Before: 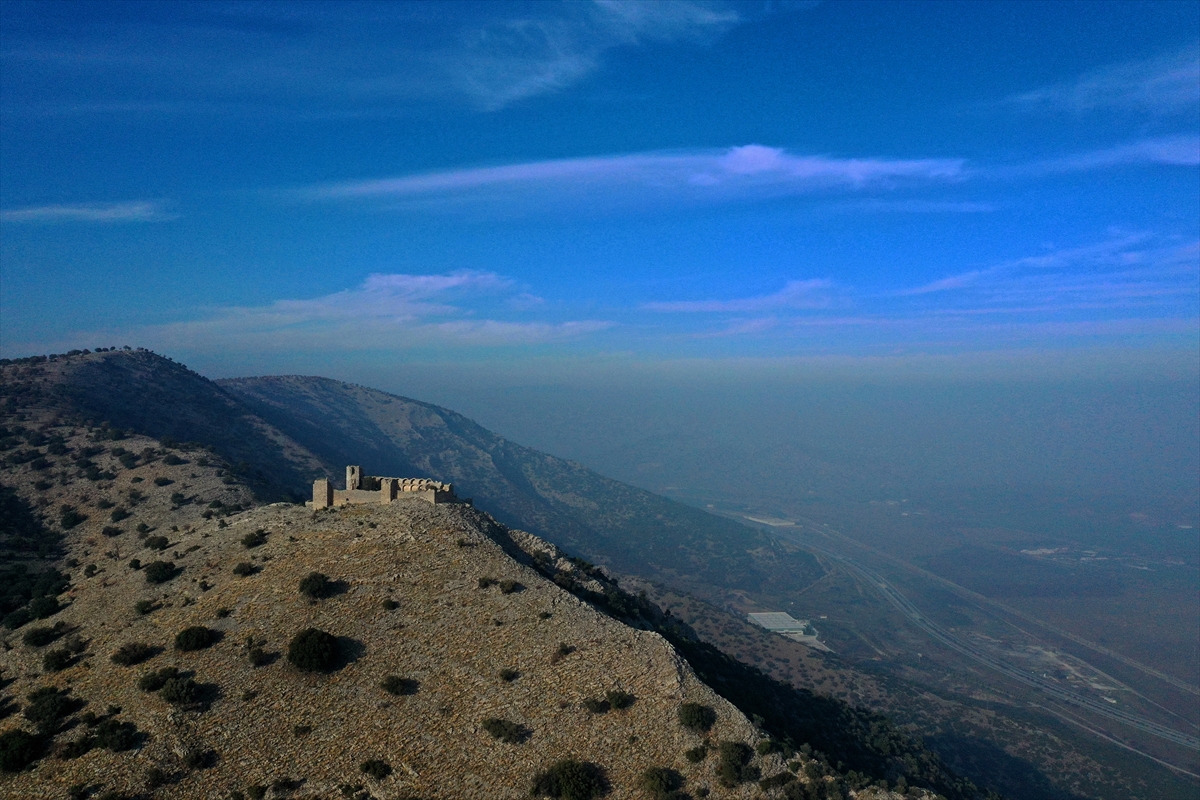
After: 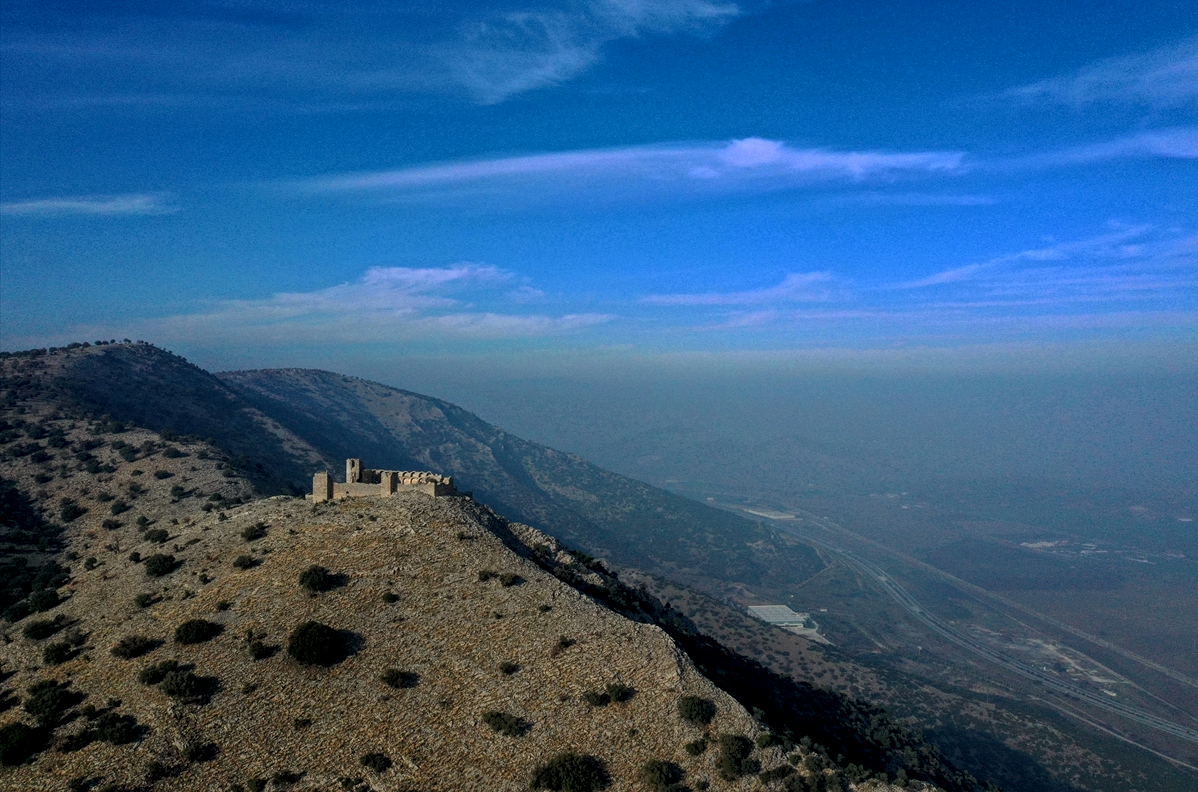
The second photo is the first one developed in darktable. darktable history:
crop: top 0.985%, right 0.11%
local contrast: highlights 94%, shadows 84%, detail 160%, midtone range 0.2
